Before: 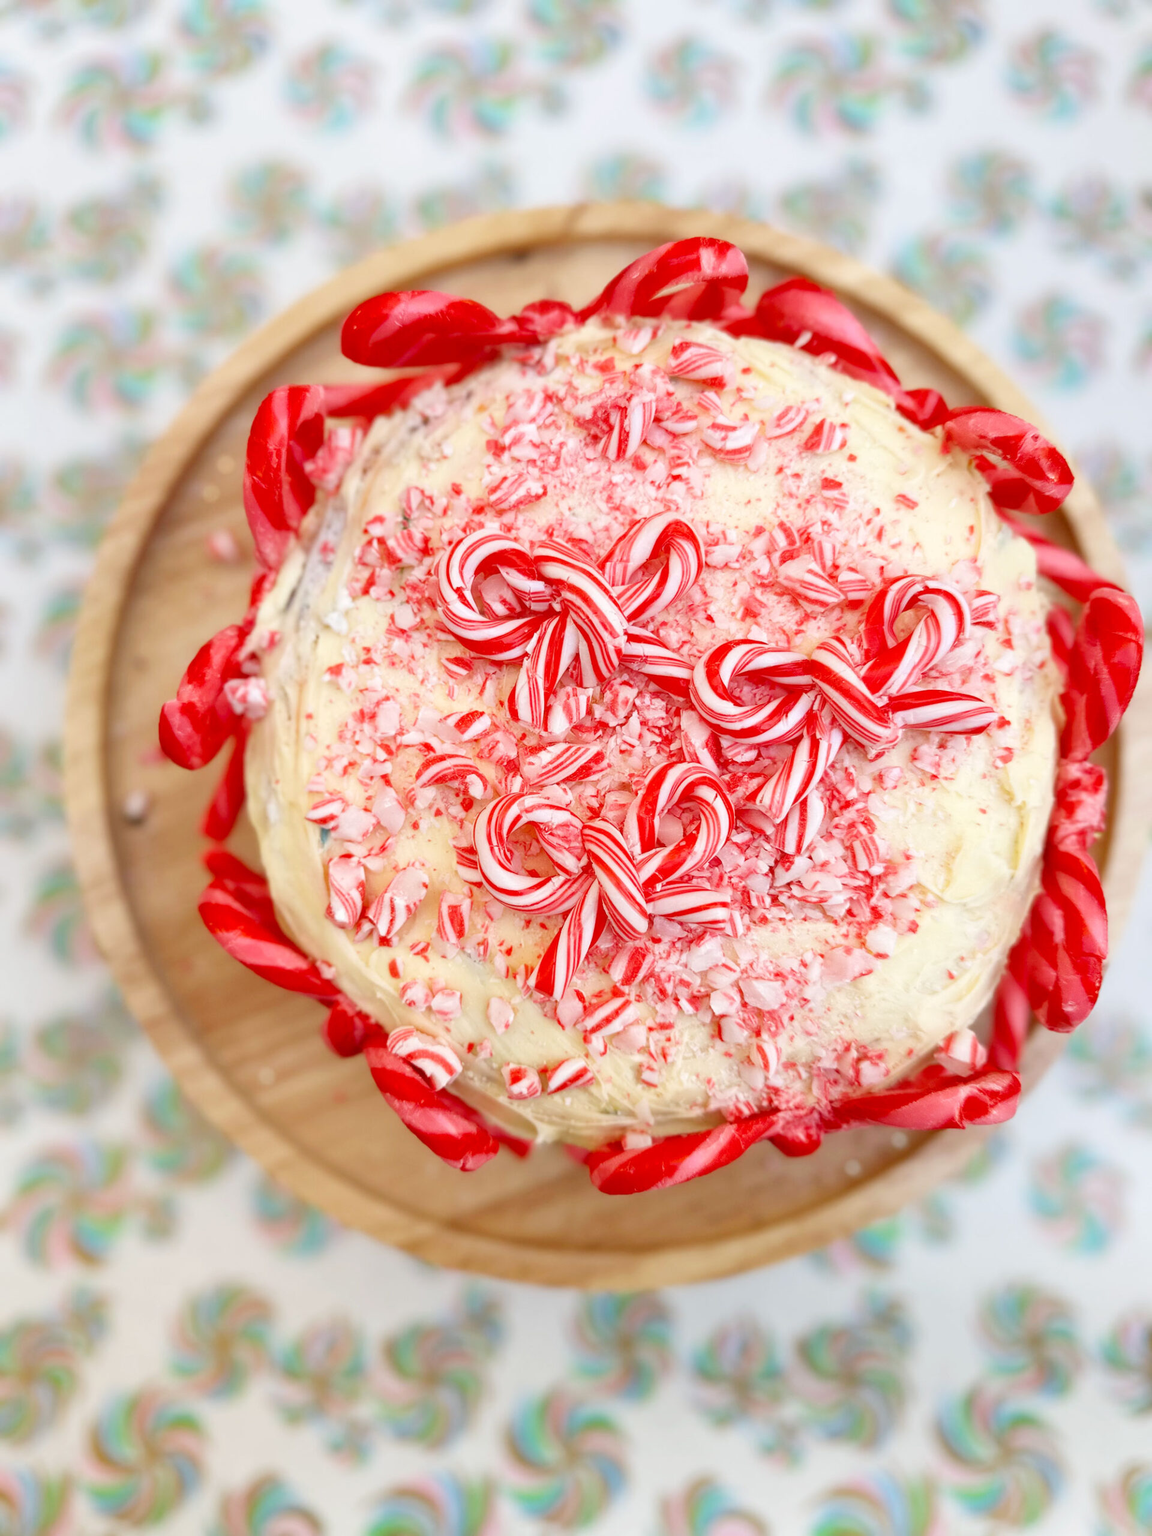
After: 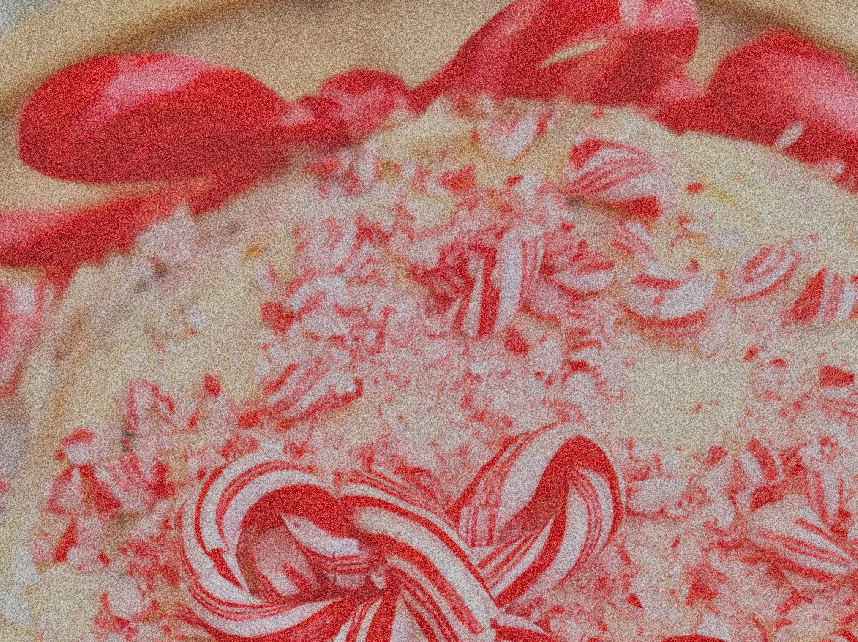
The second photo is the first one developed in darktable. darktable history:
tone equalizer: -8 EV -0.002 EV, -7 EV 0.005 EV, -6 EV -0.008 EV, -5 EV 0.007 EV, -4 EV -0.042 EV, -3 EV -0.233 EV, -2 EV -0.662 EV, -1 EV -0.983 EV, +0 EV -0.969 EV, smoothing diameter 2%, edges refinement/feathering 20, mask exposure compensation -1.57 EV, filter diffusion 5
exposure: black level correction -0.041, exposure 0.064 EV, compensate highlight preservation false
crop: left 28.64%, top 16.832%, right 26.637%, bottom 58.055%
filmic rgb: black relative exposure -15 EV, white relative exposure 3 EV, threshold 6 EV, target black luminance 0%, hardness 9.27, latitude 99%, contrast 0.912, shadows ↔ highlights balance 0.505%, add noise in highlights 0, color science v3 (2019), use custom middle-gray values true, iterations of high-quality reconstruction 0, contrast in highlights soft, enable highlight reconstruction true
grain: coarseness 30.02 ISO, strength 100%
